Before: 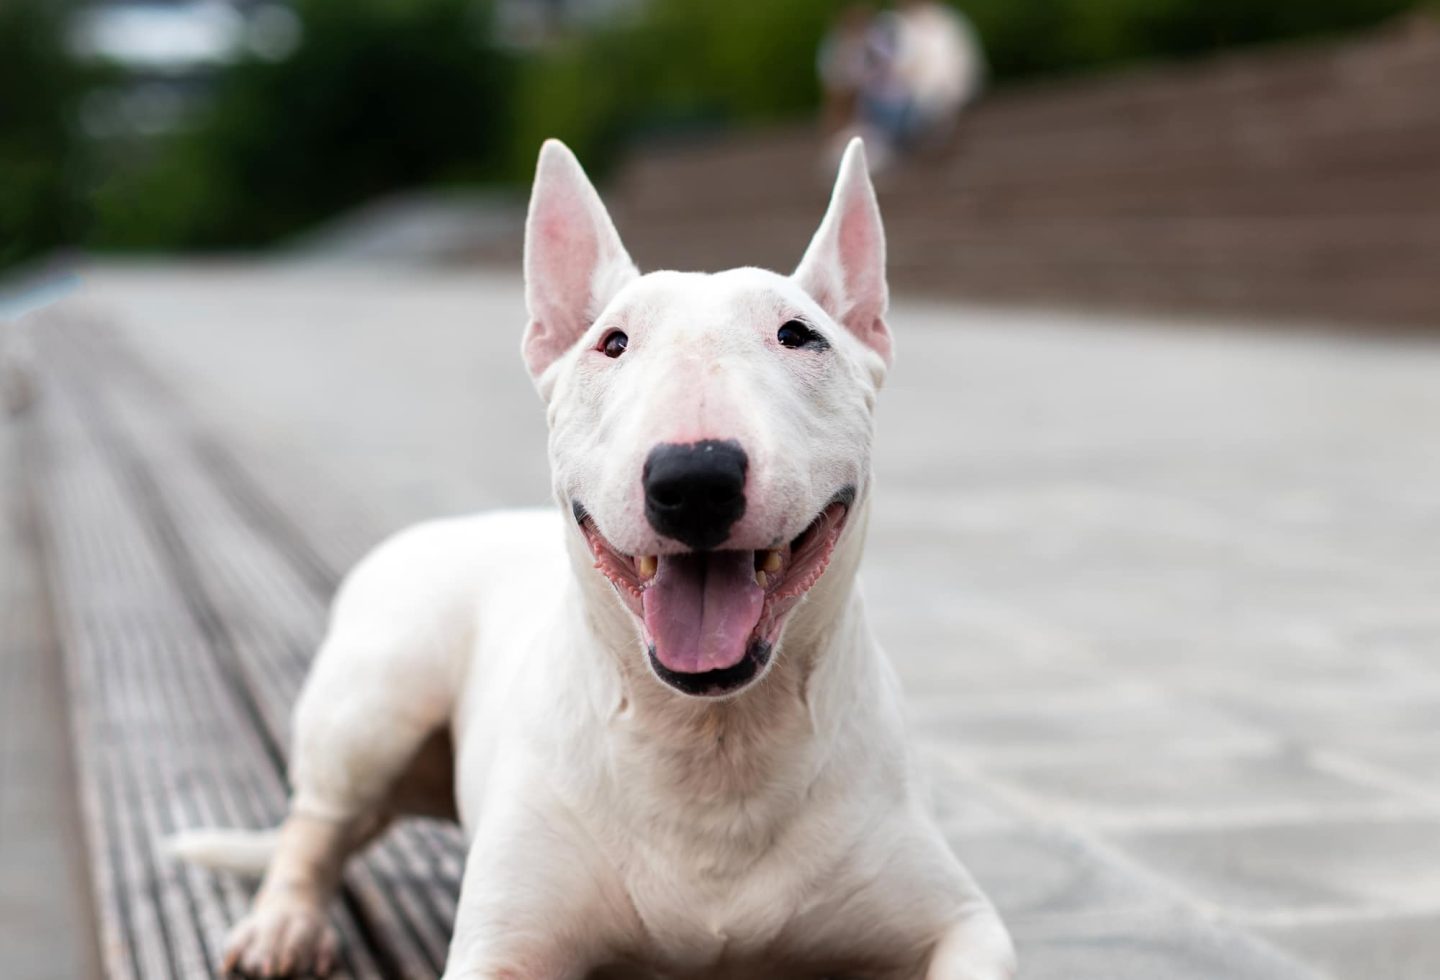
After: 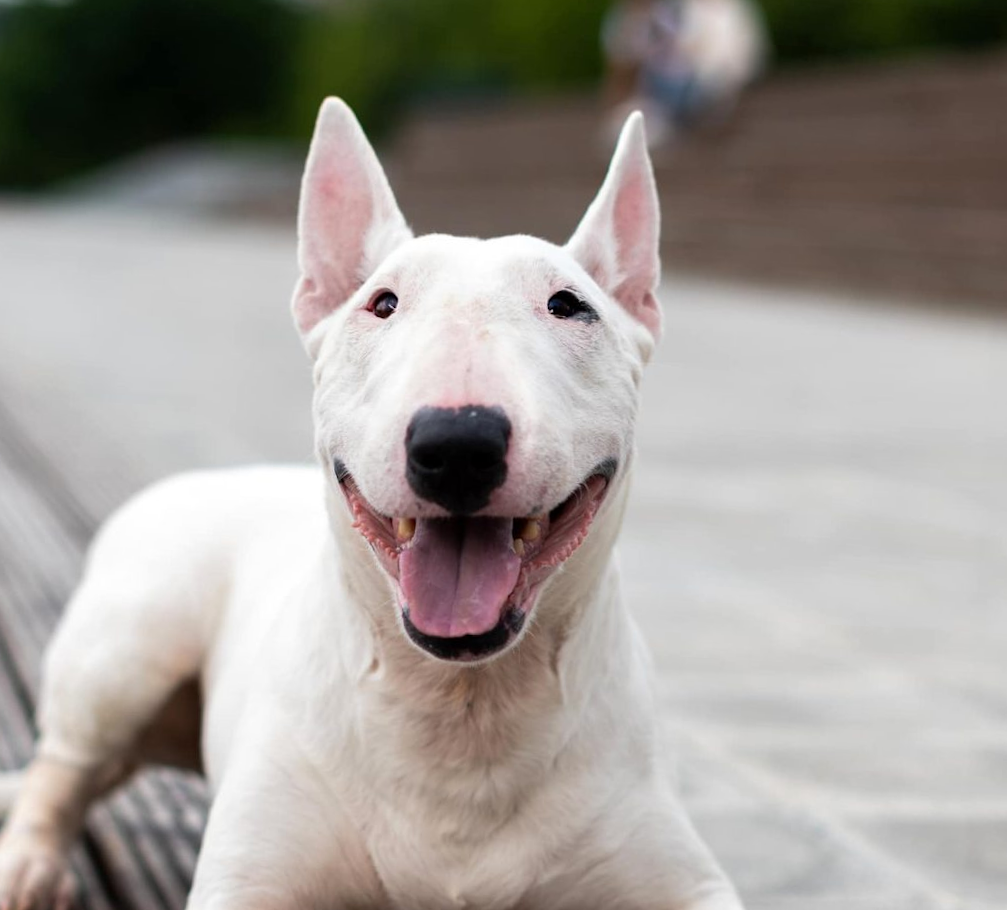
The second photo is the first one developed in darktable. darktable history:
crop and rotate: angle -3°, left 14.003%, top 0.042%, right 10.738%, bottom 0.051%
